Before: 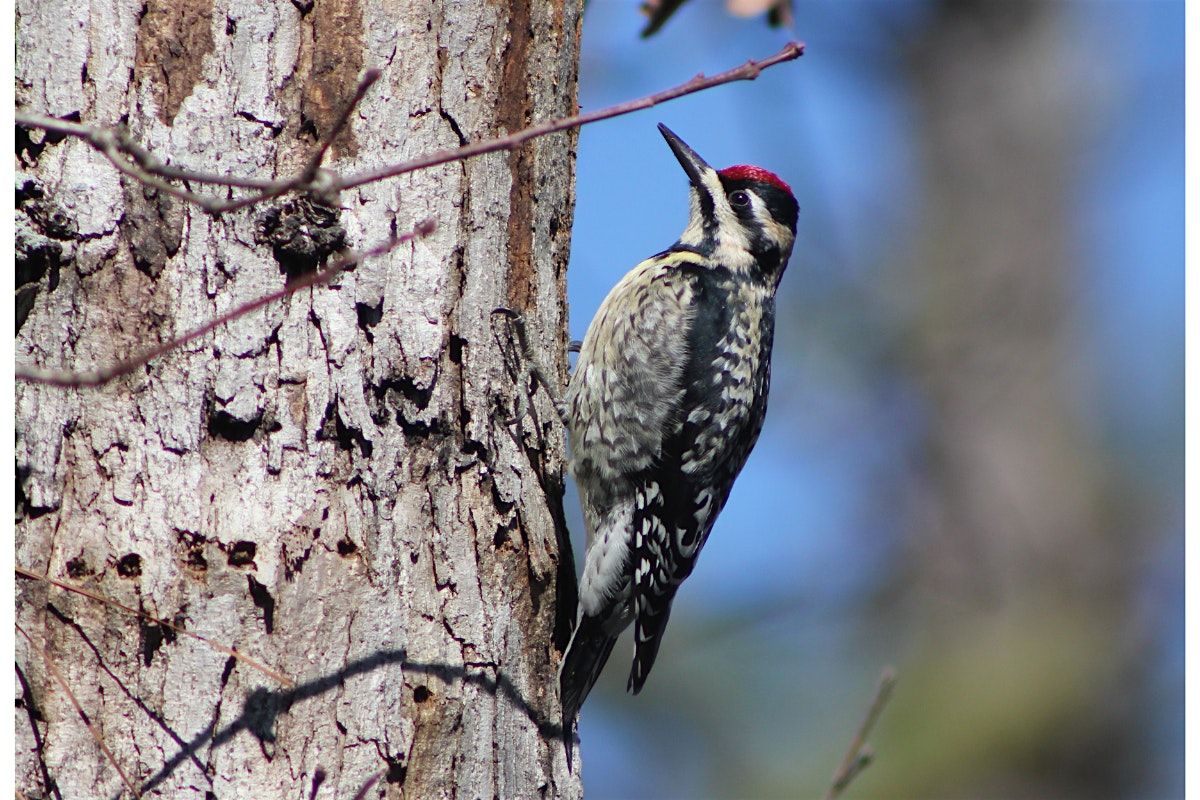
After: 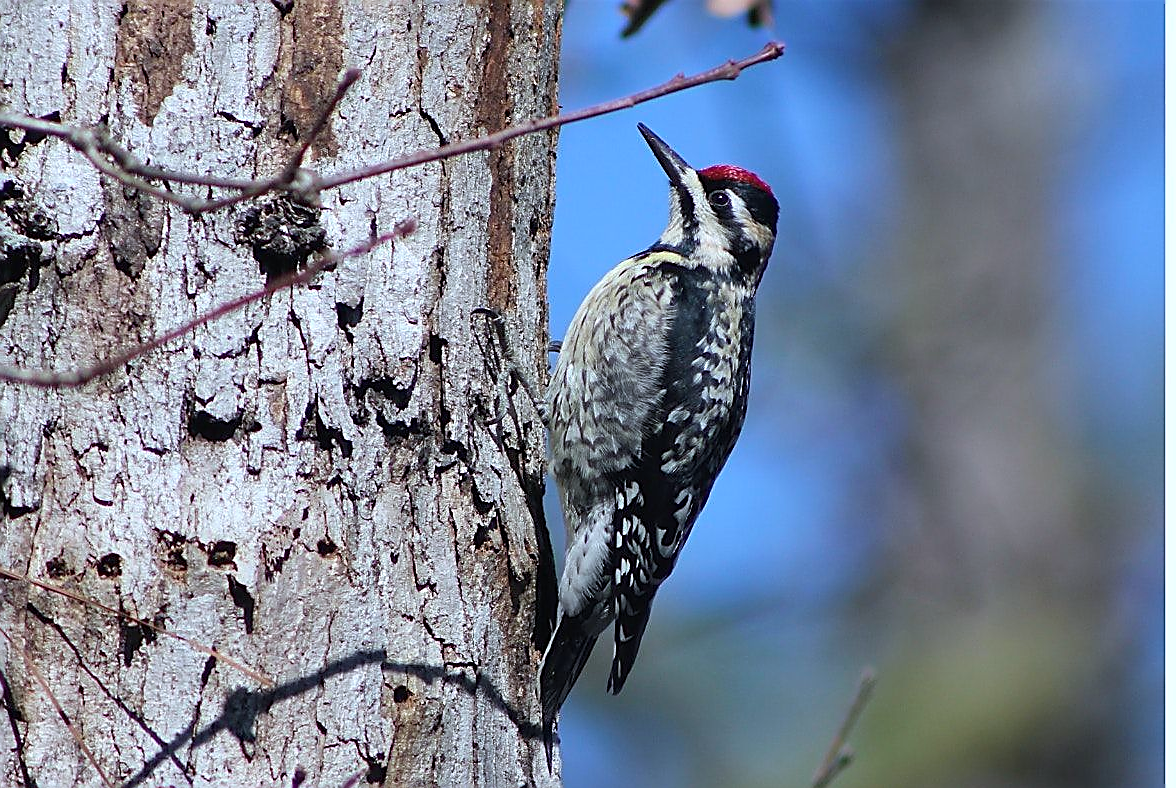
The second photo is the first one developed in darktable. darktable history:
crop: left 1.672%, right 0.272%, bottom 1.484%
color calibration: x 0.369, y 0.382, temperature 4317.79 K
sharpen: radius 1.37, amount 1.235, threshold 0.716
